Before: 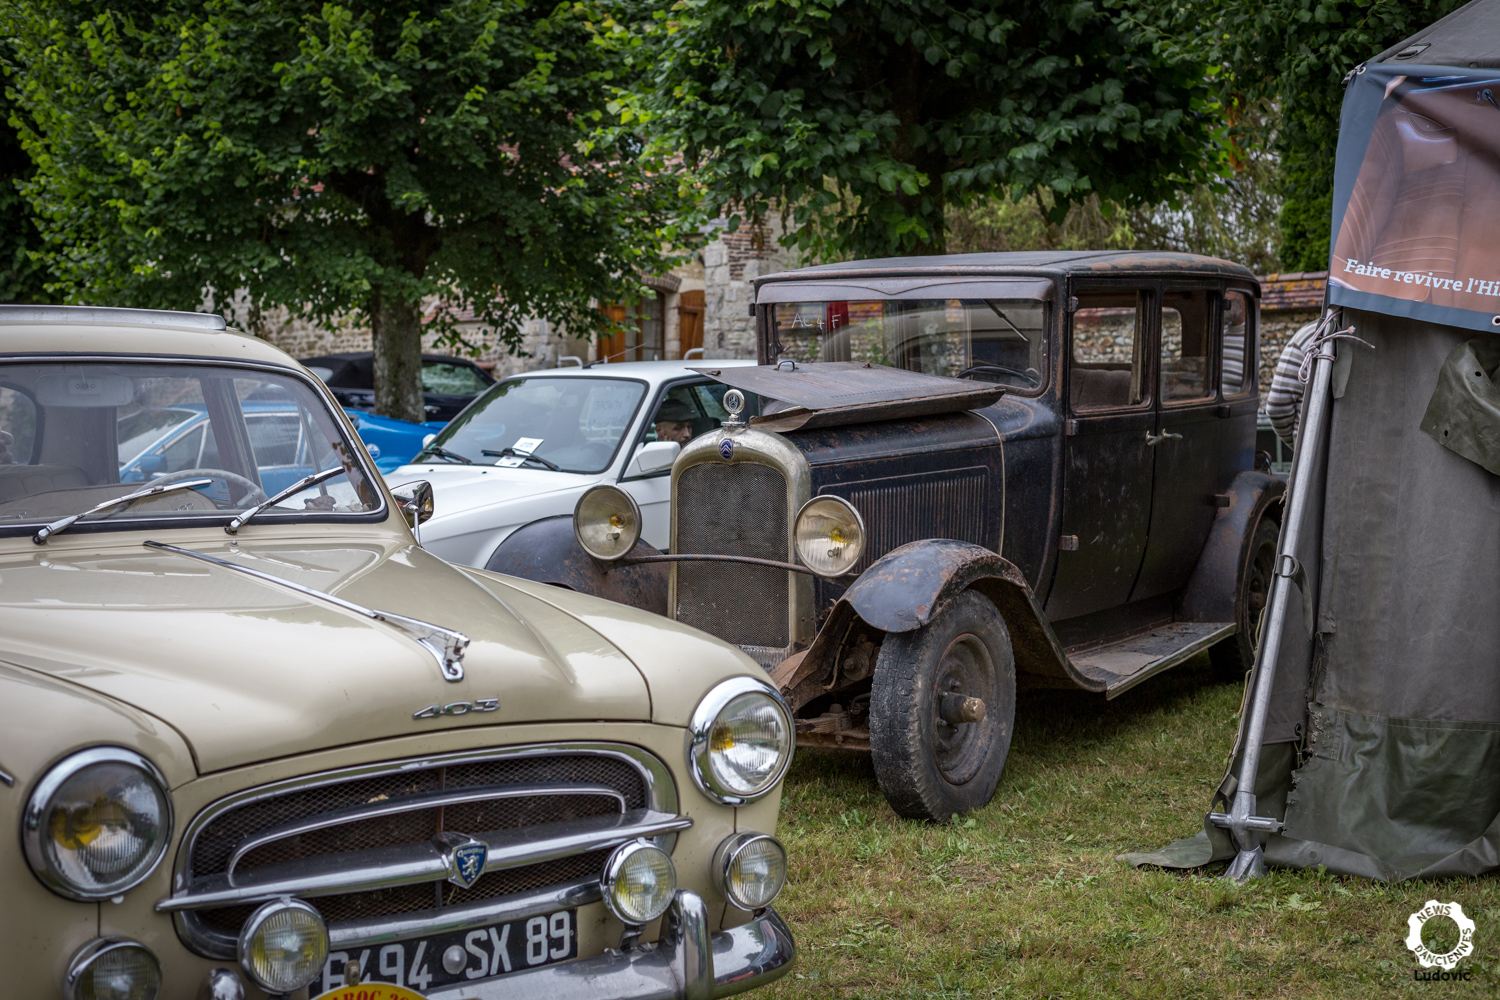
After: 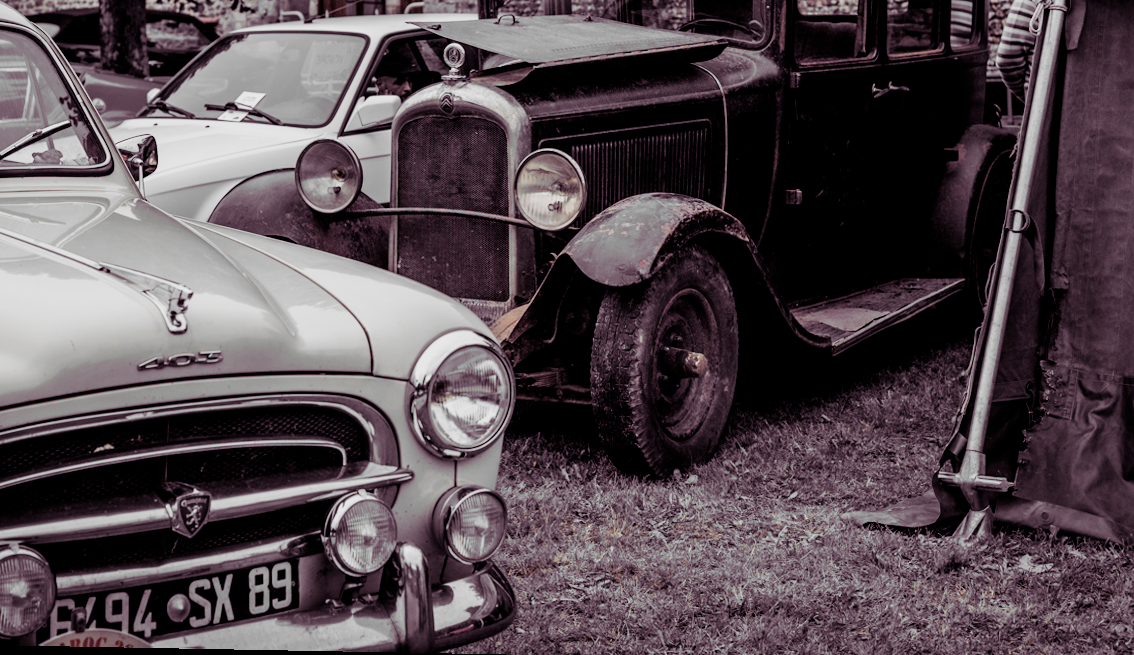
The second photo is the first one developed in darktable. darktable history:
exposure: black level correction 0.007, compensate highlight preservation false
rotate and perspective: lens shift (horizontal) -0.055, automatic cropping off
crop and rotate: left 17.299%, top 35.115%, right 7.015%, bottom 1.024%
filmic rgb: black relative exposure -5 EV, hardness 2.88, contrast 1.4
color zones: curves: ch0 [(0, 0.65) (0.096, 0.644) (0.221, 0.539) (0.429, 0.5) (0.571, 0.5) (0.714, 0.5) (0.857, 0.5) (1, 0.65)]; ch1 [(0, 0.5) (0.143, 0.5) (0.257, -0.002) (0.429, 0.04) (0.571, -0.001) (0.714, -0.015) (0.857, 0.024) (1, 0.5)]
split-toning: shadows › hue 316.8°, shadows › saturation 0.47, highlights › hue 201.6°, highlights › saturation 0, balance -41.97, compress 28.01%
